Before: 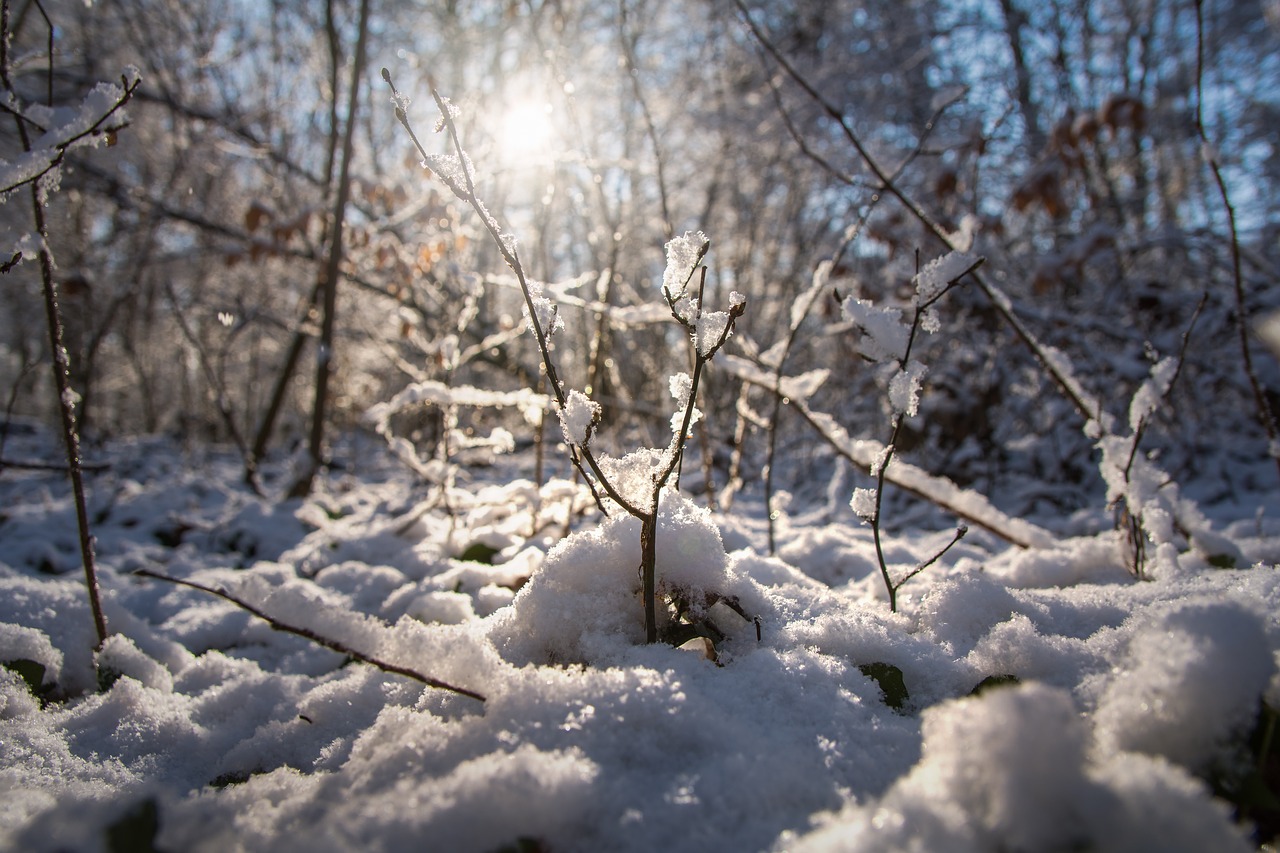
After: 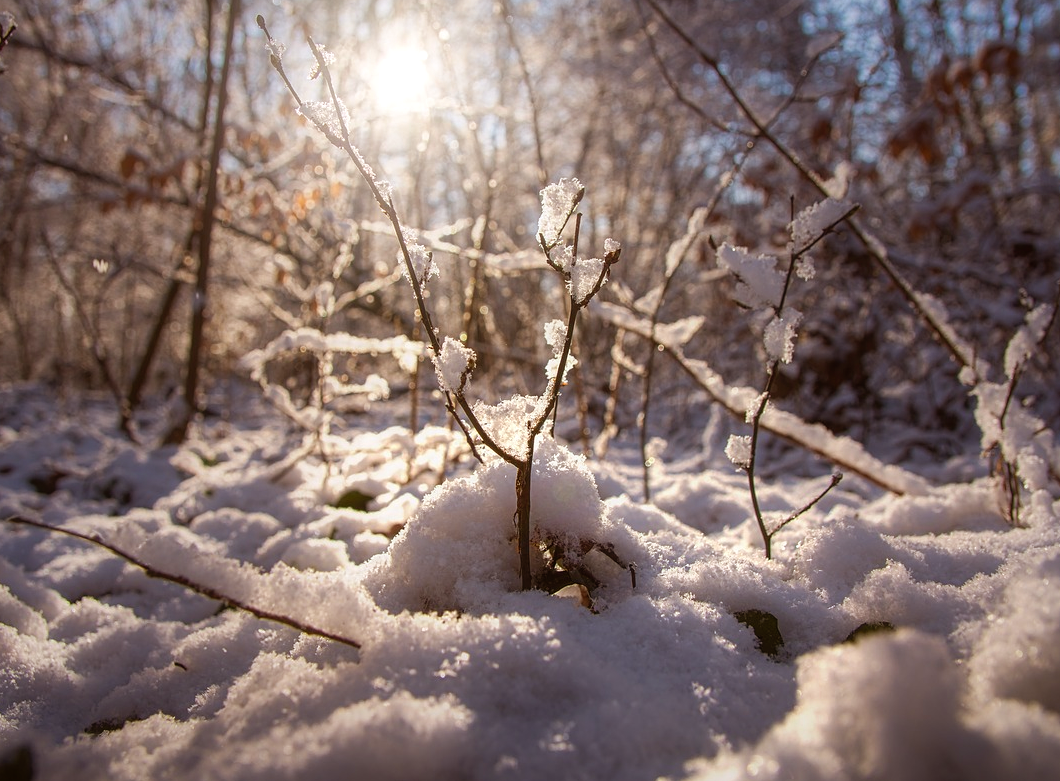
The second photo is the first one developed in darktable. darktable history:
exposure: black level correction 0.002, exposure 0.15 EV, compensate highlight preservation false
crop: left 9.807%, top 6.259%, right 7.334%, bottom 2.177%
rgb levels: mode RGB, independent channels, levels [[0, 0.5, 1], [0, 0.521, 1], [0, 0.536, 1]]
contrast equalizer: y [[0.5, 0.496, 0.435, 0.435, 0.496, 0.5], [0.5 ×6], [0.5 ×6], [0 ×6], [0 ×6]]
